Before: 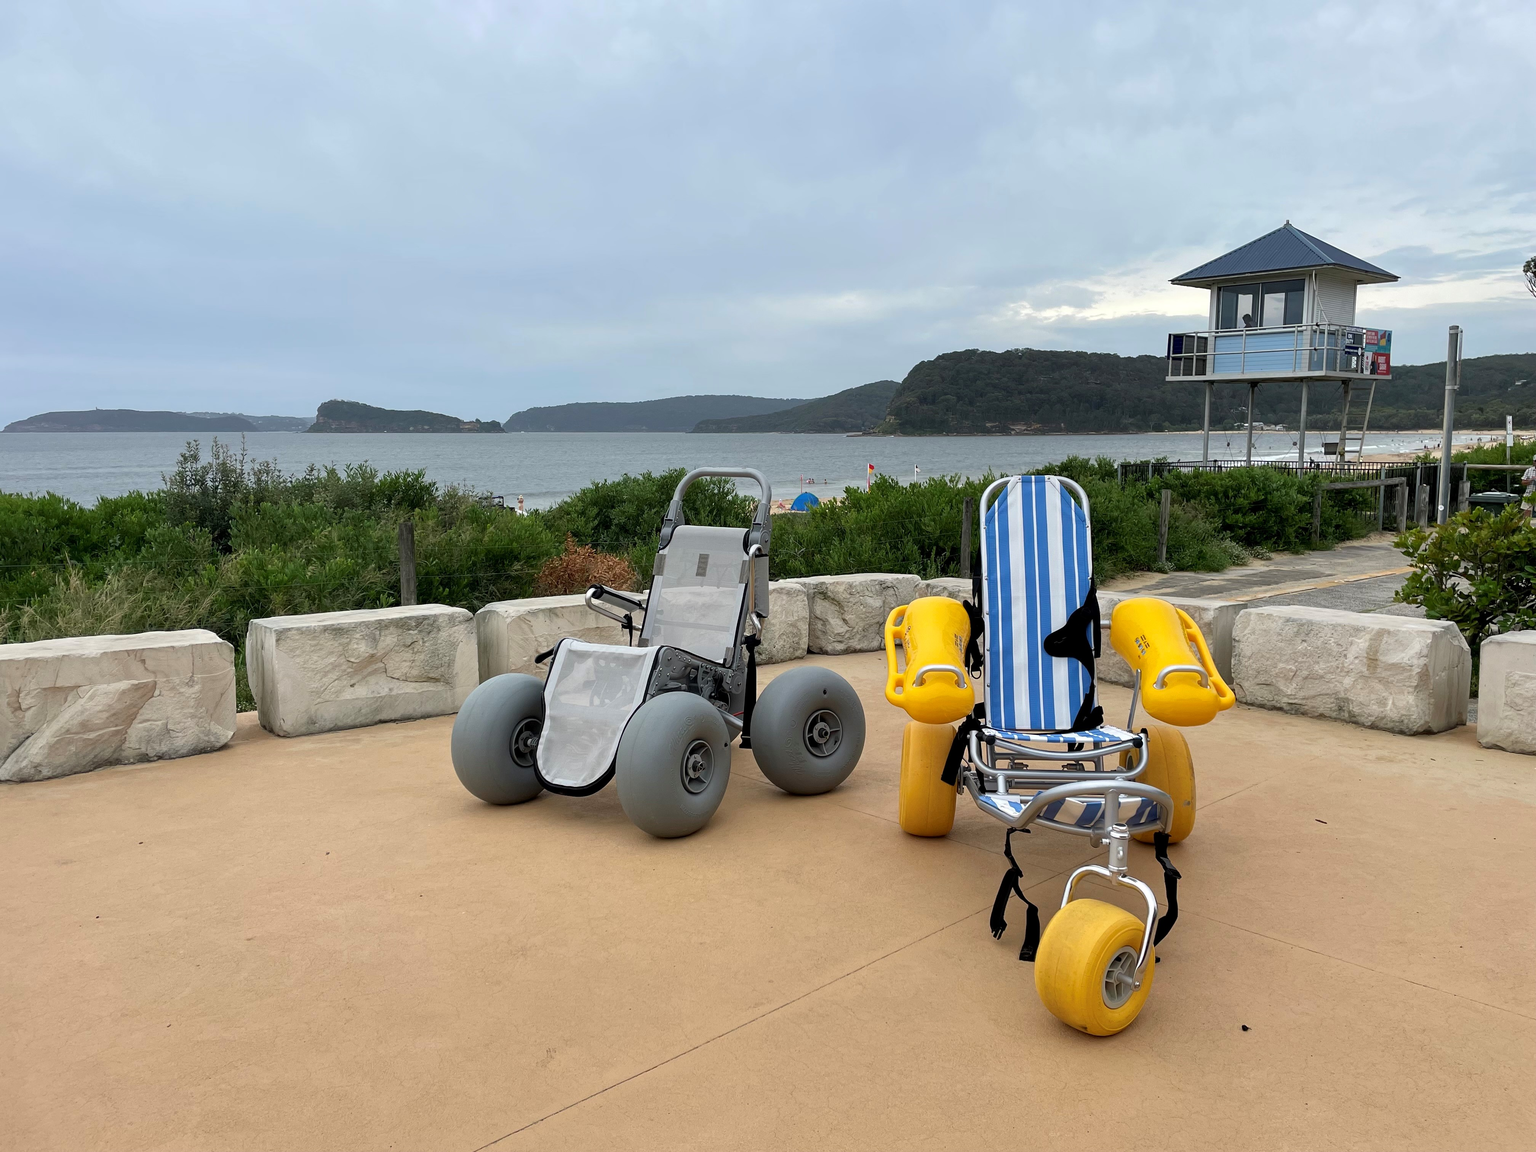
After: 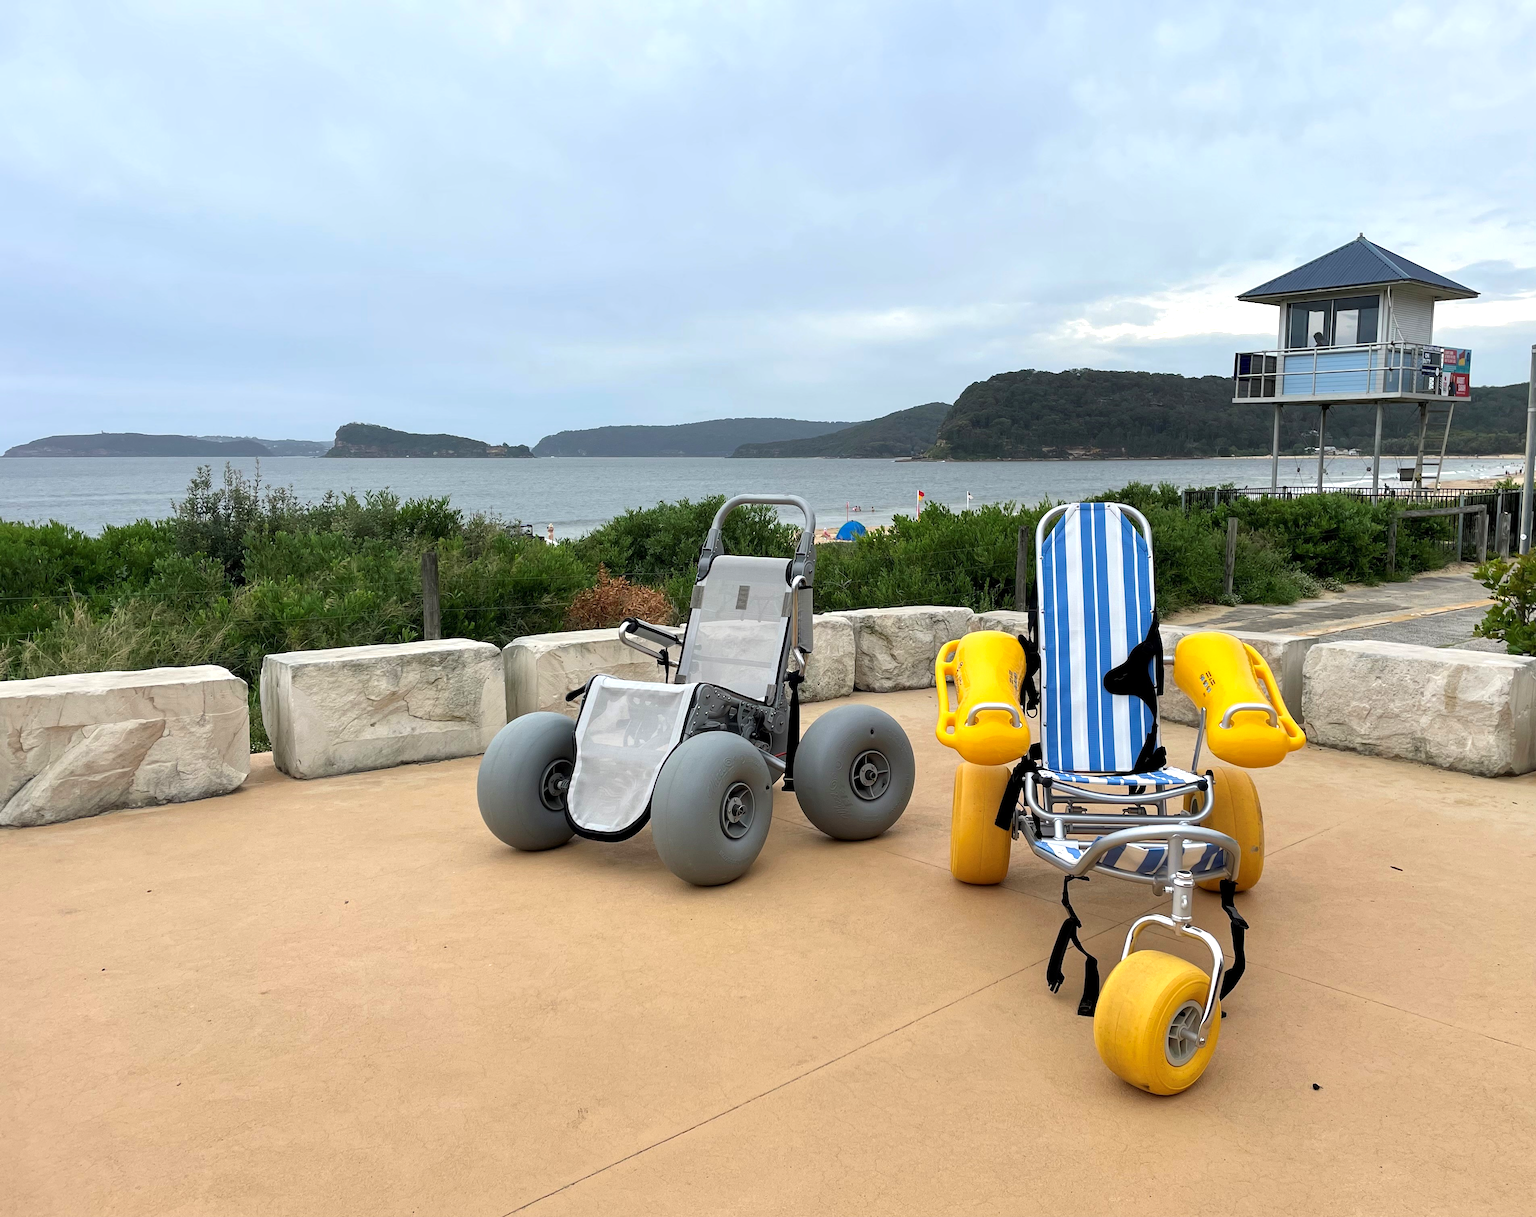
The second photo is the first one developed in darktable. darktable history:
exposure: exposure 0.379 EV, compensate exposure bias true, compensate highlight preservation false
tone curve: curves: ch0 [(0, 0) (0.253, 0.237) (1, 1)]; ch1 [(0, 0) (0.401, 0.42) (0.442, 0.47) (0.491, 0.495) (0.511, 0.523) (0.557, 0.565) (0.66, 0.683) (1, 1)]; ch2 [(0, 0) (0.394, 0.413) (0.5, 0.5) (0.578, 0.568) (1, 1)], preserve colors none
crop and rotate: left 0%, right 5.382%
